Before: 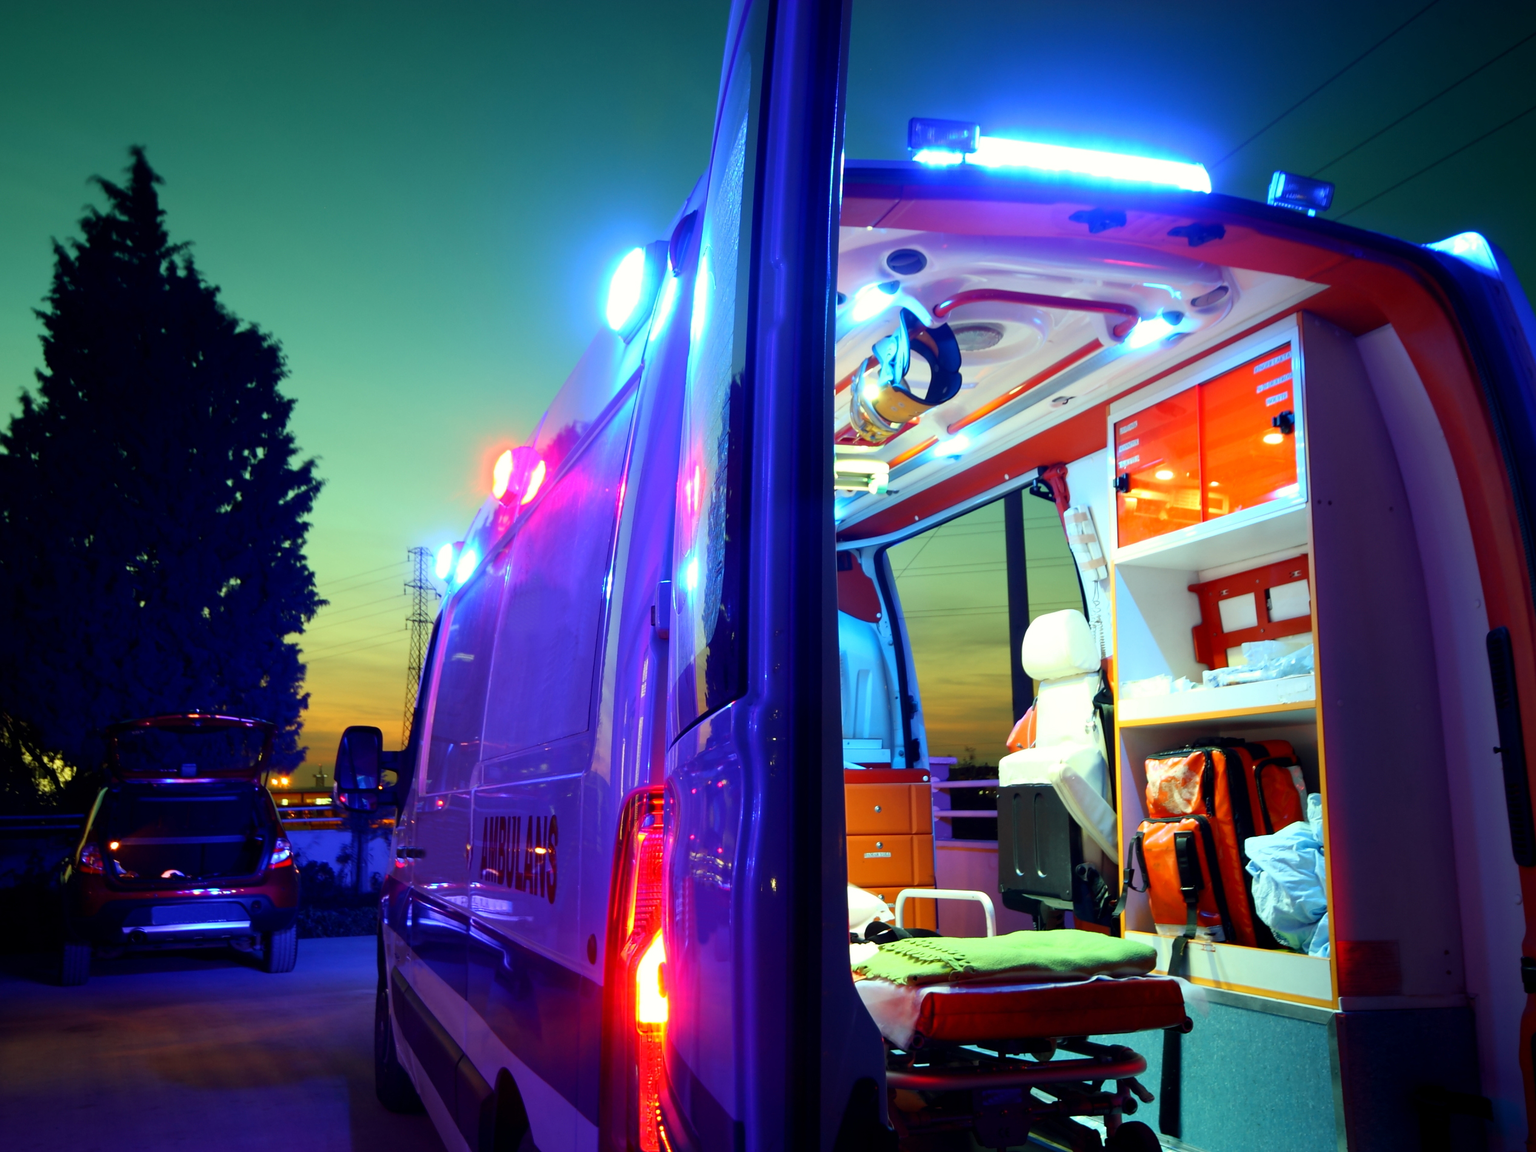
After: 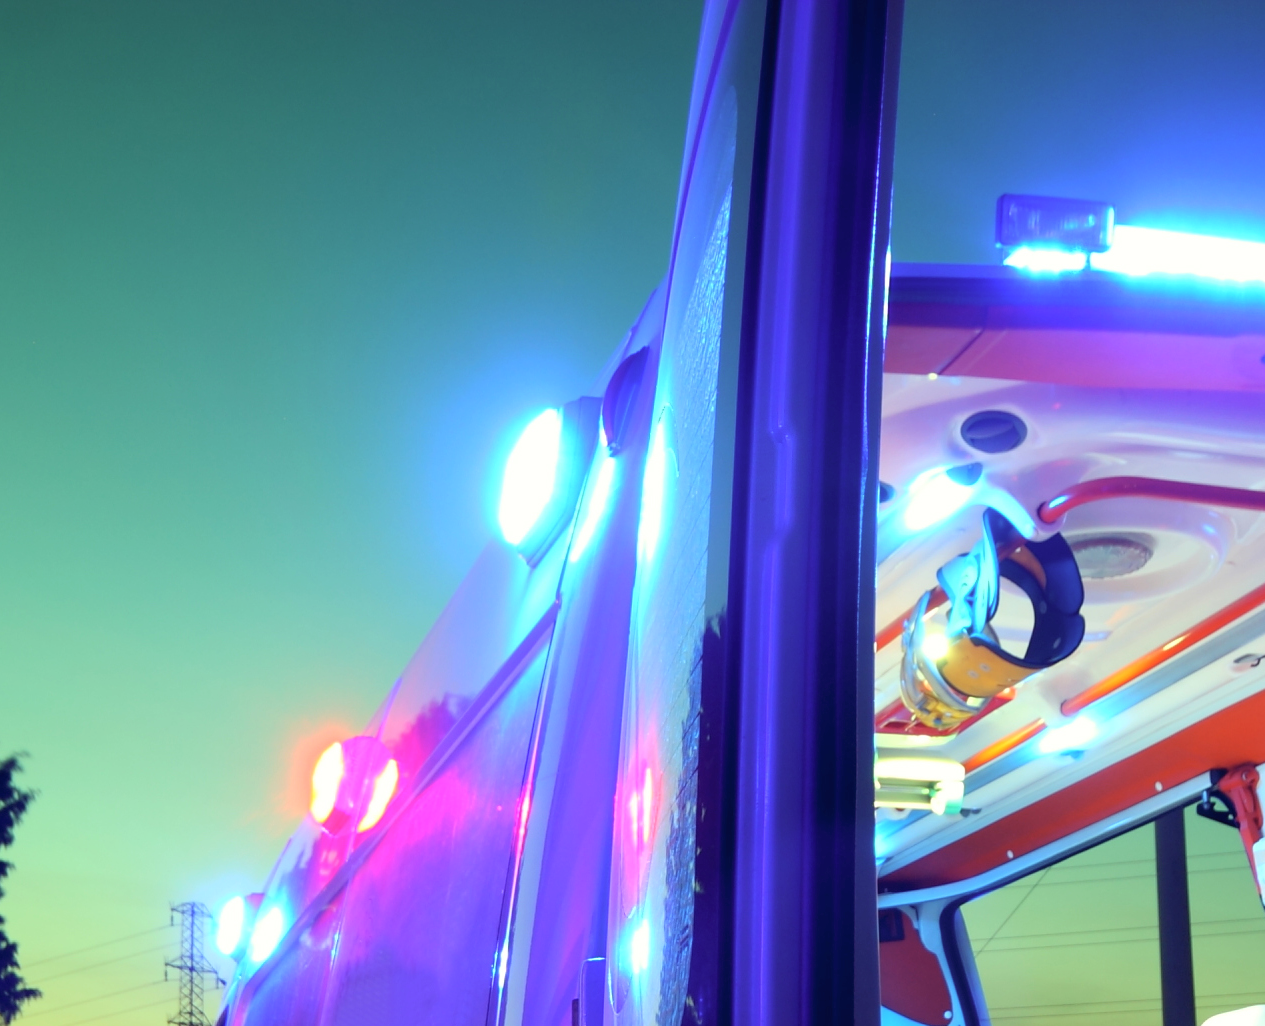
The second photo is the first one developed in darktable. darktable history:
contrast brightness saturation: brightness 0.14
crop: left 19.818%, right 30.227%, bottom 45.956%
